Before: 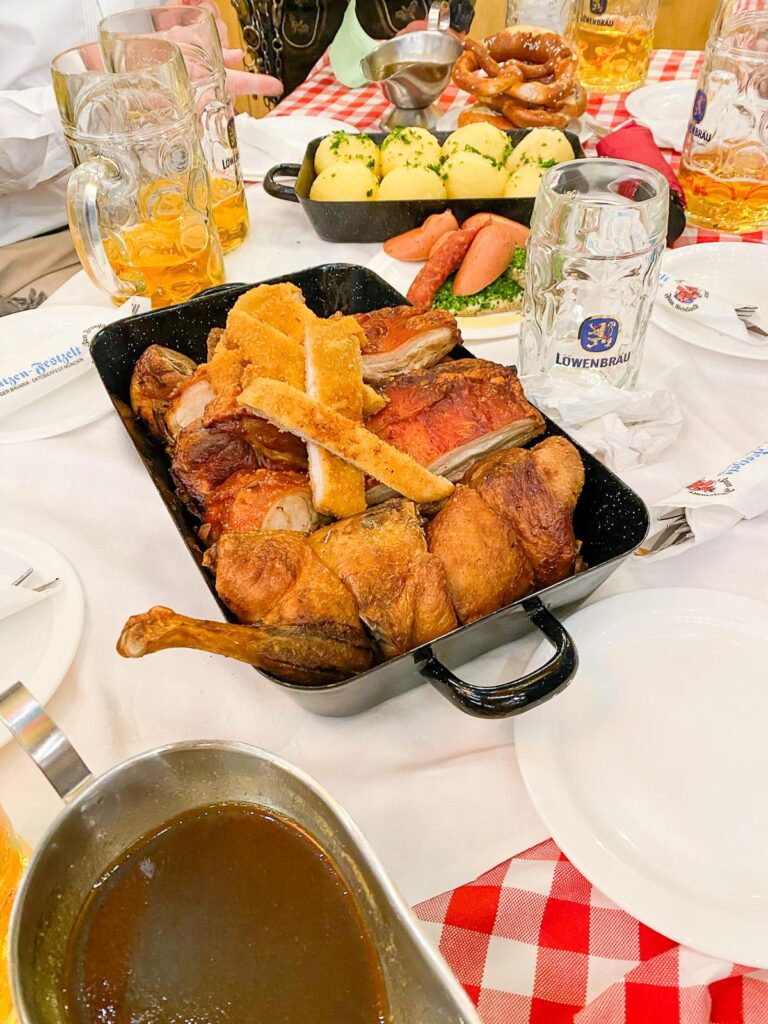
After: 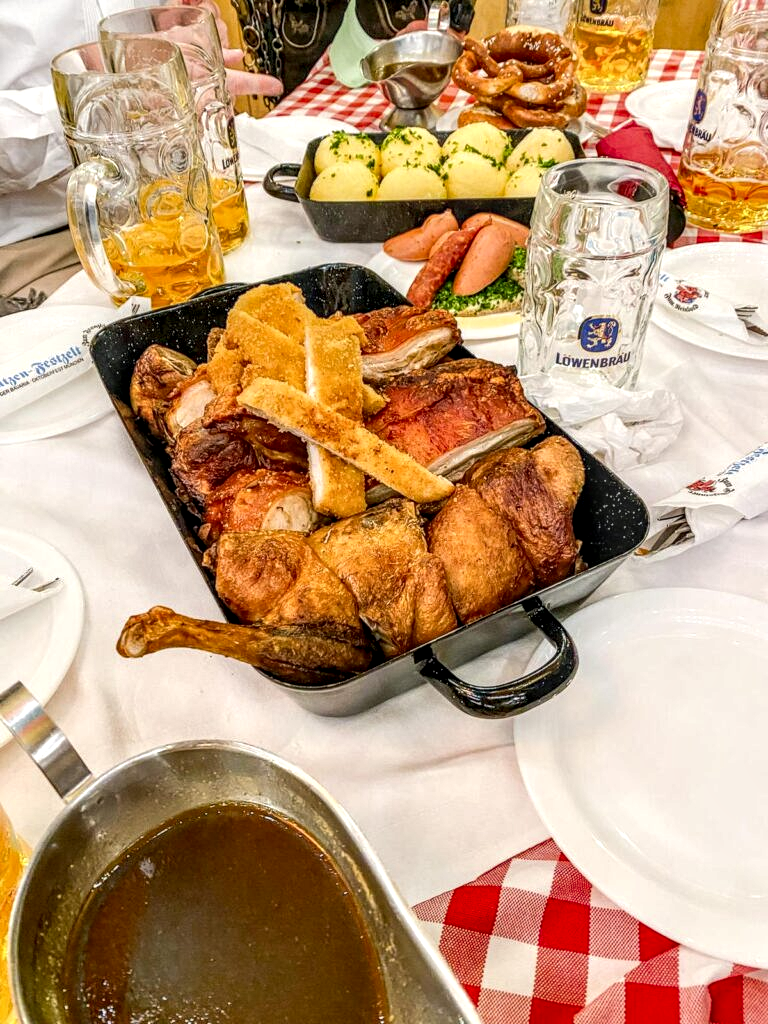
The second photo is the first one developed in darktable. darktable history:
local contrast: highlights 5%, shadows 4%, detail 181%
